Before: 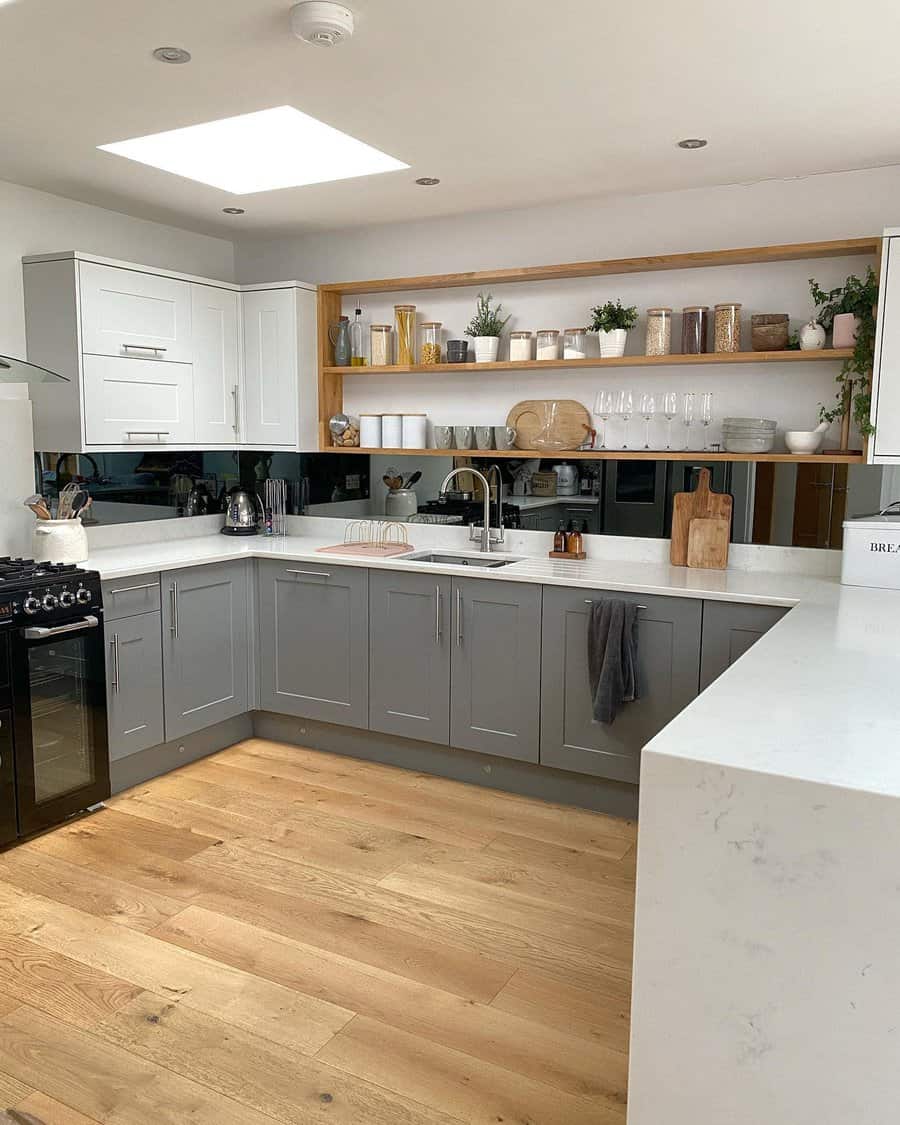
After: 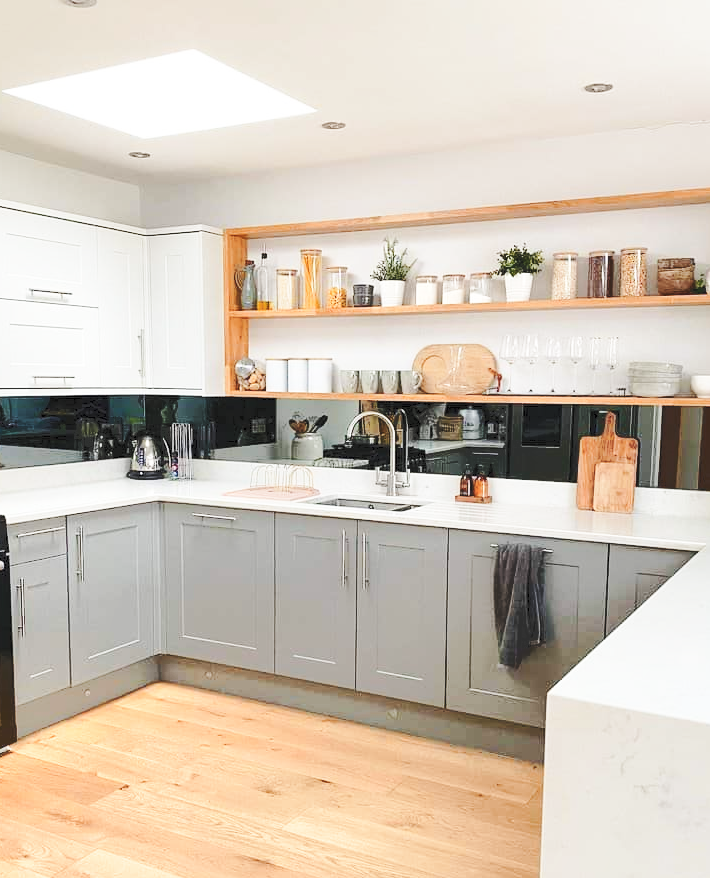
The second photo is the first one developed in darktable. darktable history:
crop and rotate: left 10.533%, top 5.059%, right 10.493%, bottom 16.827%
tone curve: curves: ch0 [(0, 0) (0.003, 0.055) (0.011, 0.111) (0.025, 0.126) (0.044, 0.169) (0.069, 0.215) (0.1, 0.199) (0.136, 0.207) (0.177, 0.259) (0.224, 0.327) (0.277, 0.361) (0.335, 0.431) (0.399, 0.501) (0.468, 0.589) (0.543, 0.683) (0.623, 0.73) (0.709, 0.796) (0.801, 0.863) (0.898, 0.921) (1, 1)], color space Lab, independent channels
shadows and highlights: shadows 75.47, highlights -25.97, soften with gaussian
exposure: exposure -0.066 EV, compensate exposure bias true, compensate highlight preservation false
color zones: curves: ch1 [(0, 0.455) (0.063, 0.455) (0.286, 0.495) (0.429, 0.5) (0.571, 0.5) (0.714, 0.5) (0.857, 0.5) (1, 0.455)]; ch2 [(0, 0.532) (0.063, 0.521) (0.233, 0.447) (0.429, 0.489) (0.571, 0.5) (0.714, 0.5) (0.857, 0.5) (1, 0.532)]
base curve: curves: ch0 [(0, 0) (0.032, 0.037) (0.105, 0.228) (0.435, 0.76) (0.856, 0.983) (1, 1)], preserve colors none
